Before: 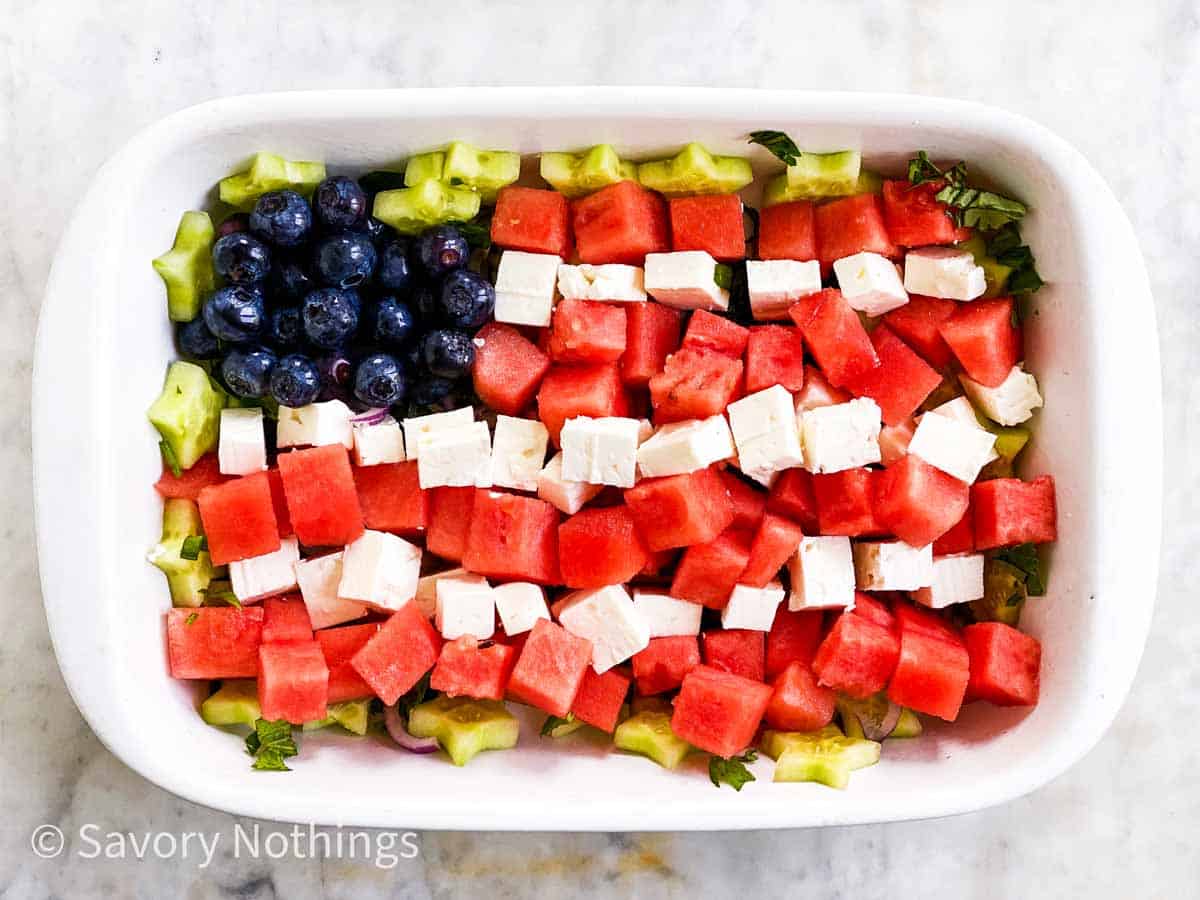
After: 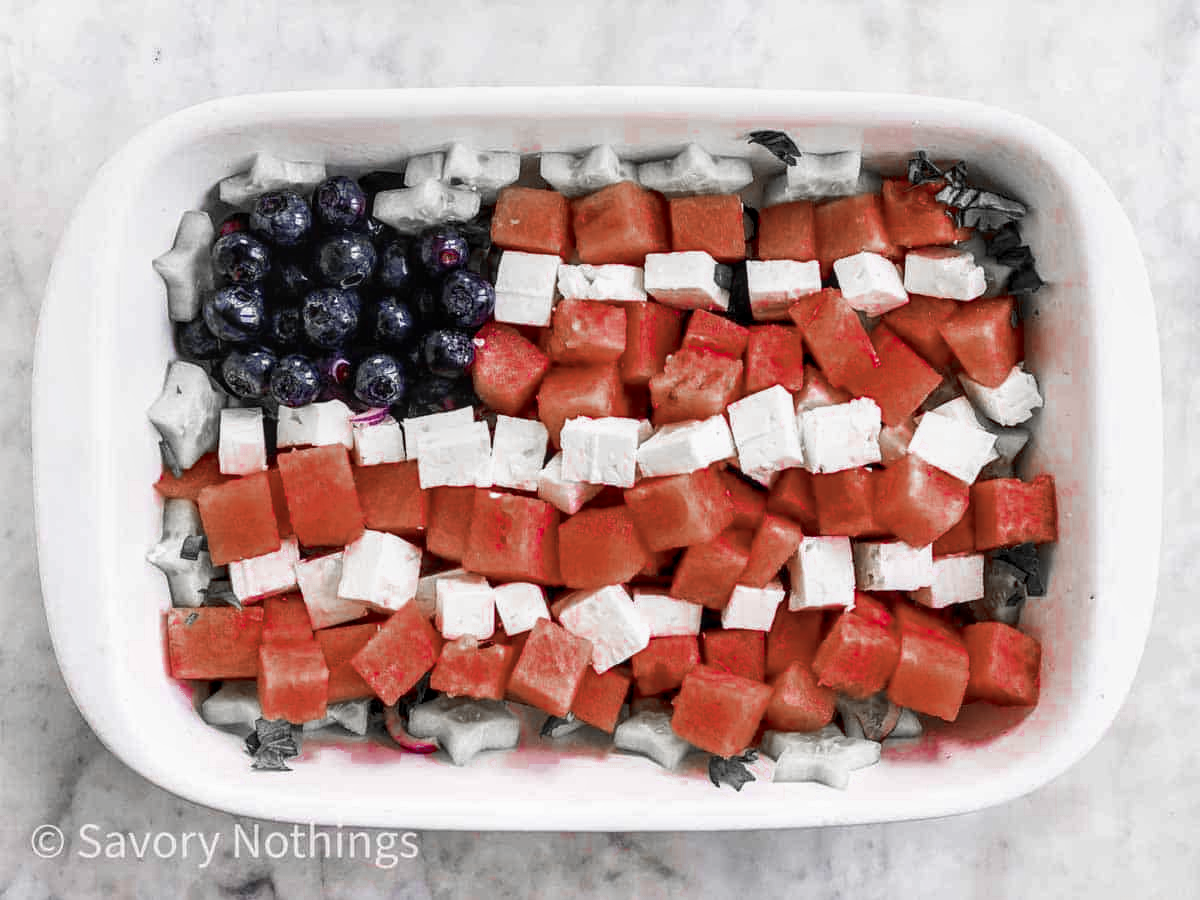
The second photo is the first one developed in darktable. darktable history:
local contrast: on, module defaults
color zones: curves: ch0 [(0, 0.278) (0.143, 0.5) (0.286, 0.5) (0.429, 0.5) (0.571, 0.5) (0.714, 0.5) (0.857, 0.5) (1, 0.5)]; ch1 [(0, 1) (0.143, 0.165) (0.286, 0) (0.429, 0) (0.571, 0) (0.714, 0) (0.857, 0.5) (1, 0.5)]; ch2 [(0, 0.508) (0.143, 0.5) (0.286, 0.5) (0.429, 0.5) (0.571, 0.5) (0.714, 0.5) (0.857, 0.5) (1, 0.5)]
exposure: black level correction 0.001, exposure -0.124 EV, compensate highlight preservation false
